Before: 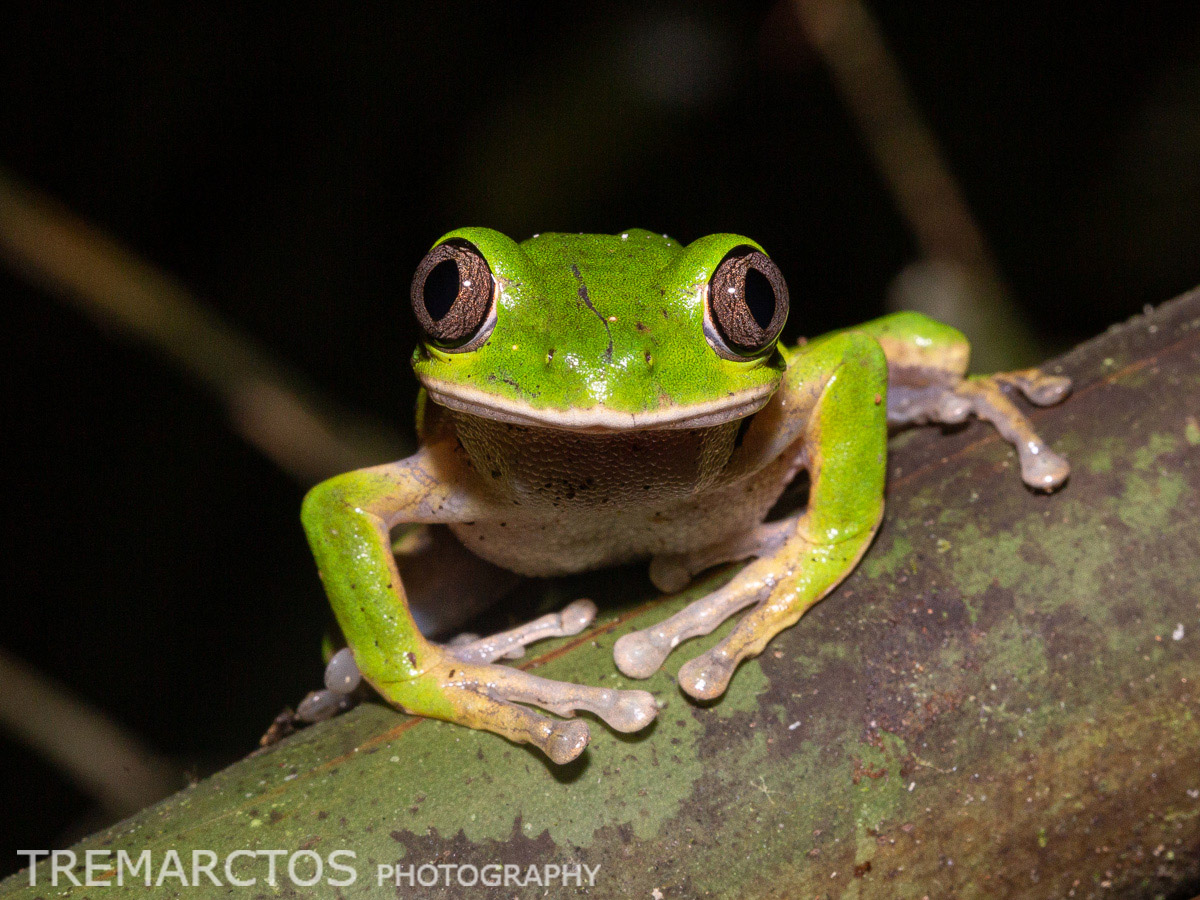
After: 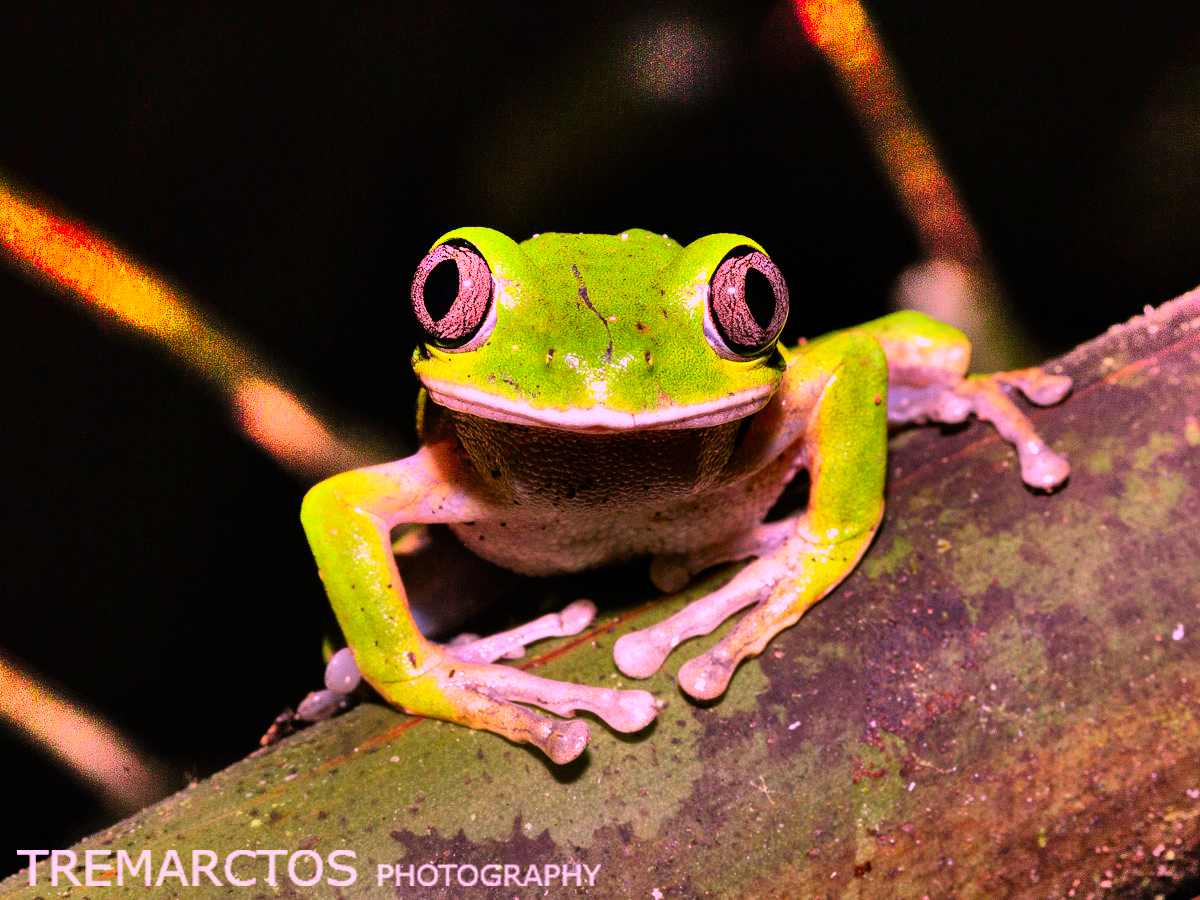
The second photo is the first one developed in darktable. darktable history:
levels: levels [0, 0.498, 1]
color correction: highlights a* 19.5, highlights b* -11.53, saturation 1.69
shadows and highlights: radius 123.98, shadows 100, white point adjustment -3, highlights -100, highlights color adjustment 89.84%, soften with gaussian
filmic rgb: white relative exposure 2.2 EV, hardness 6.97
